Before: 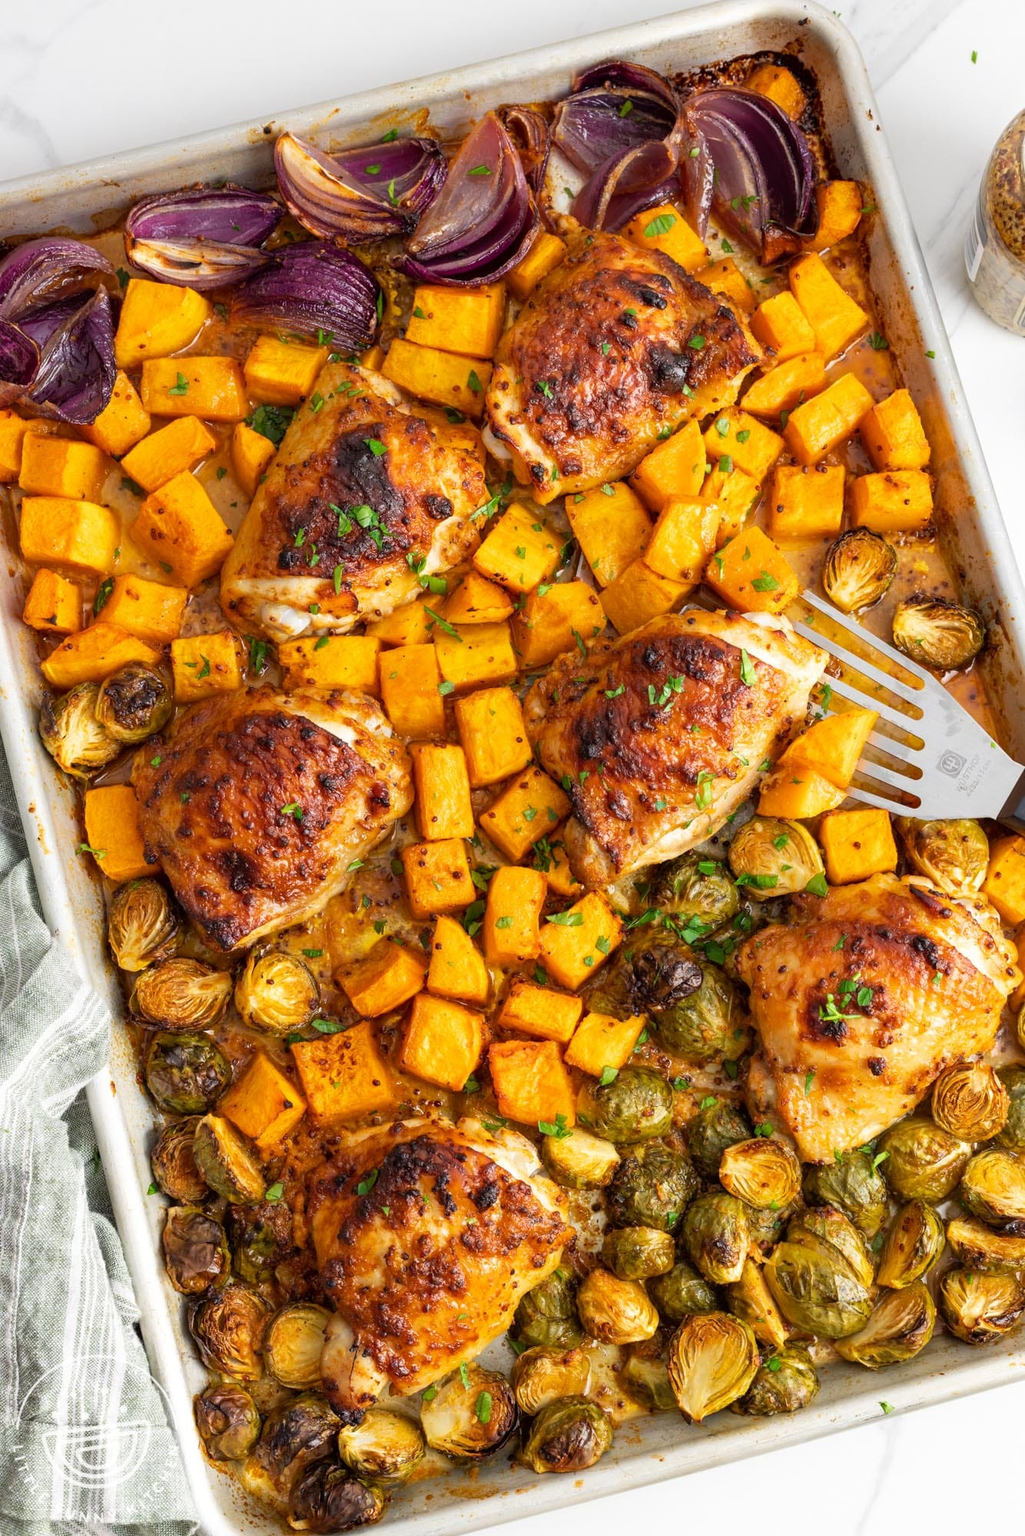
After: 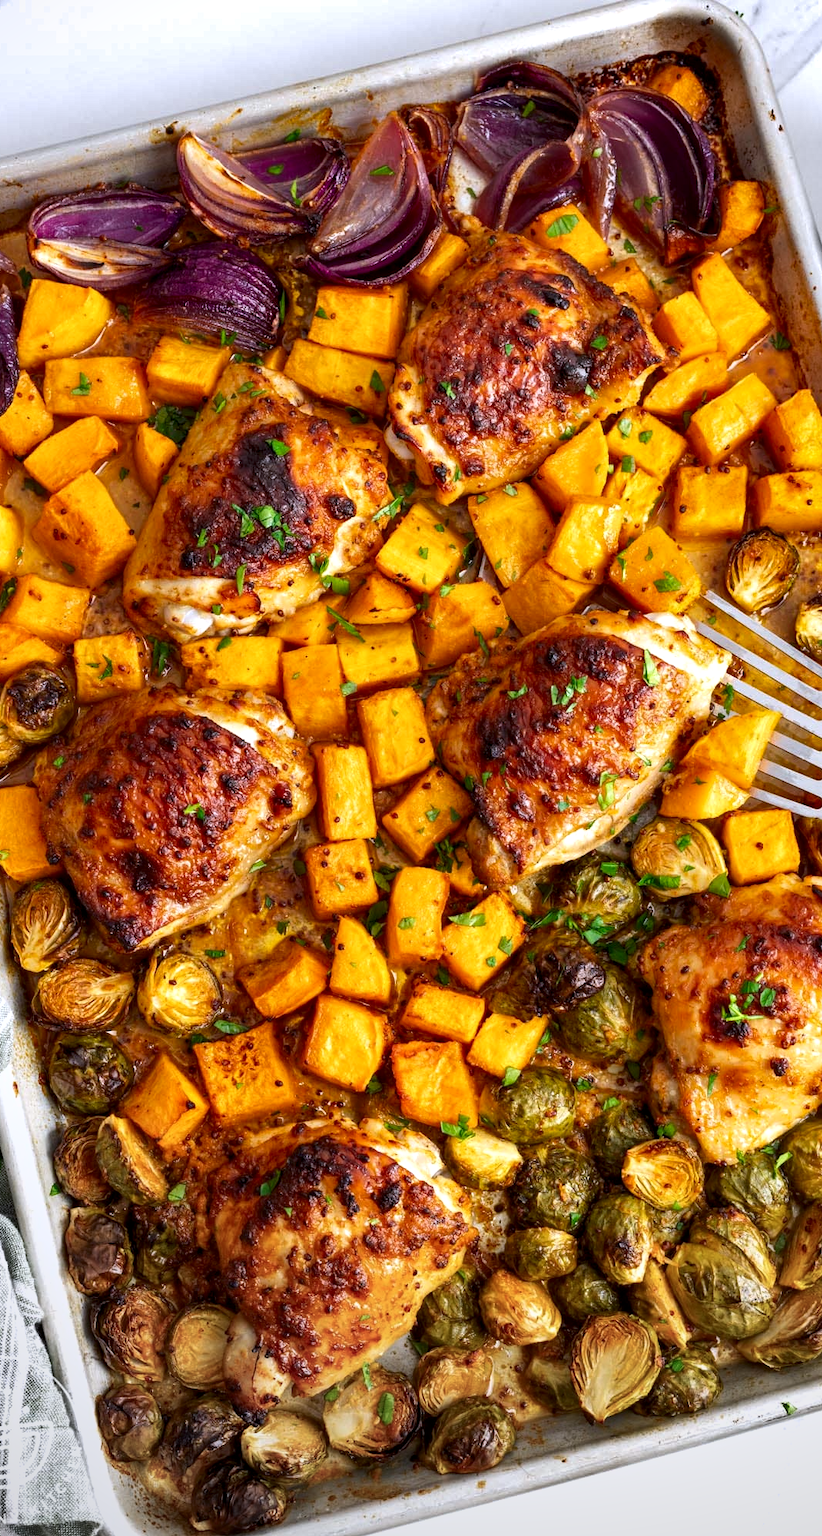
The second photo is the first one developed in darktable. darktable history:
shadows and highlights: radius 106.17, shadows 41.25, highlights -72.23, low approximation 0.01, soften with gaussian
local contrast: highlights 102%, shadows 100%, detail 119%, midtone range 0.2
crop and rotate: left 9.565%, right 10.184%
exposure: exposure 0.202 EV, compensate exposure bias true, compensate highlight preservation false
vignetting: fall-off radius 81.09%, center (0.218, -0.24)
color calibration: illuminant as shot in camera, x 0.358, y 0.373, temperature 4628.91 K
contrast brightness saturation: contrast 0.068, brightness -0.128, saturation 0.054
